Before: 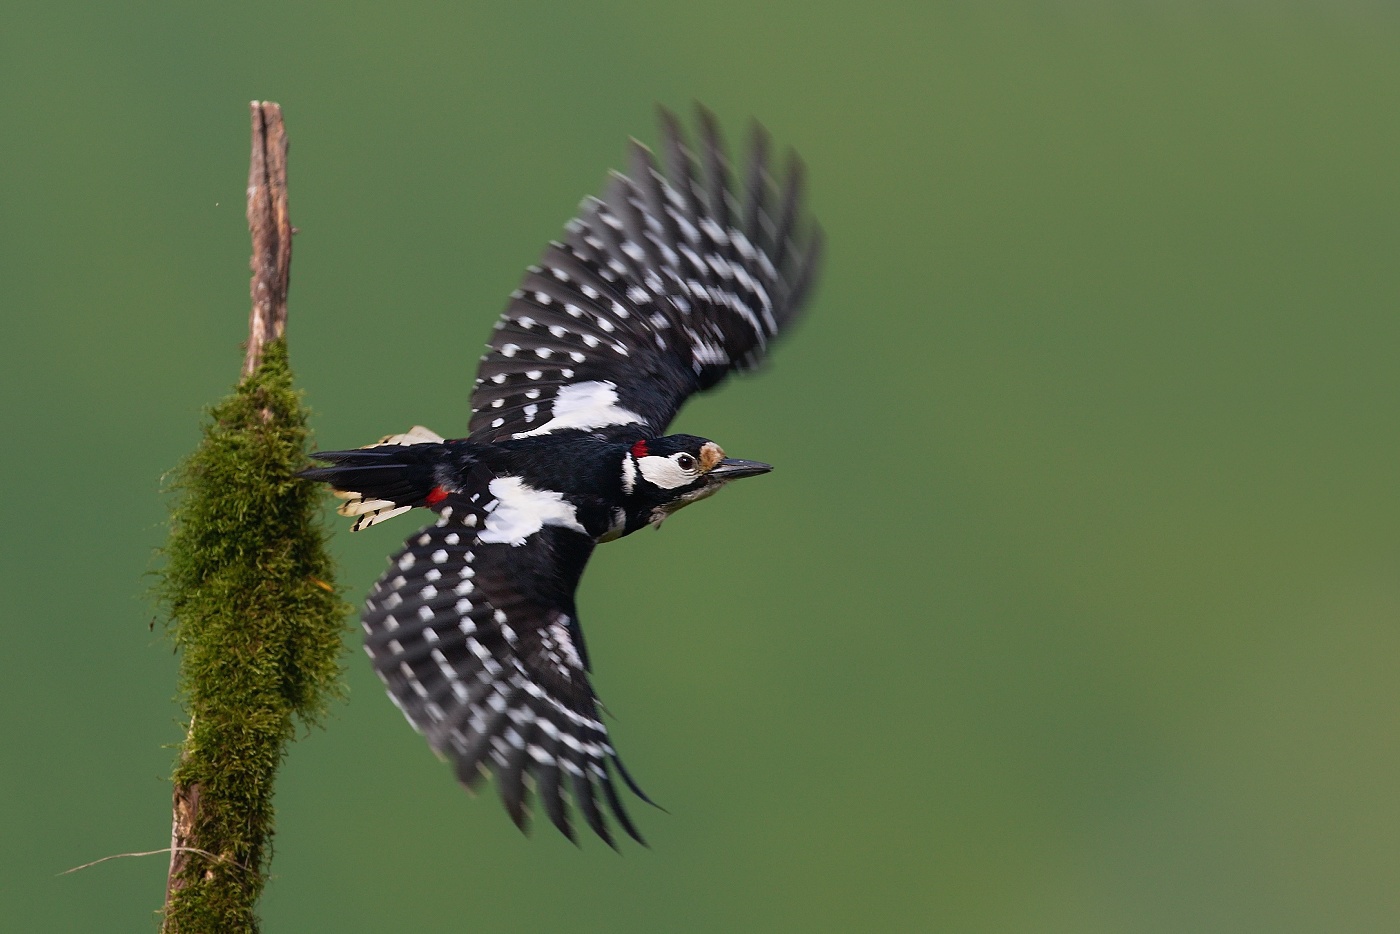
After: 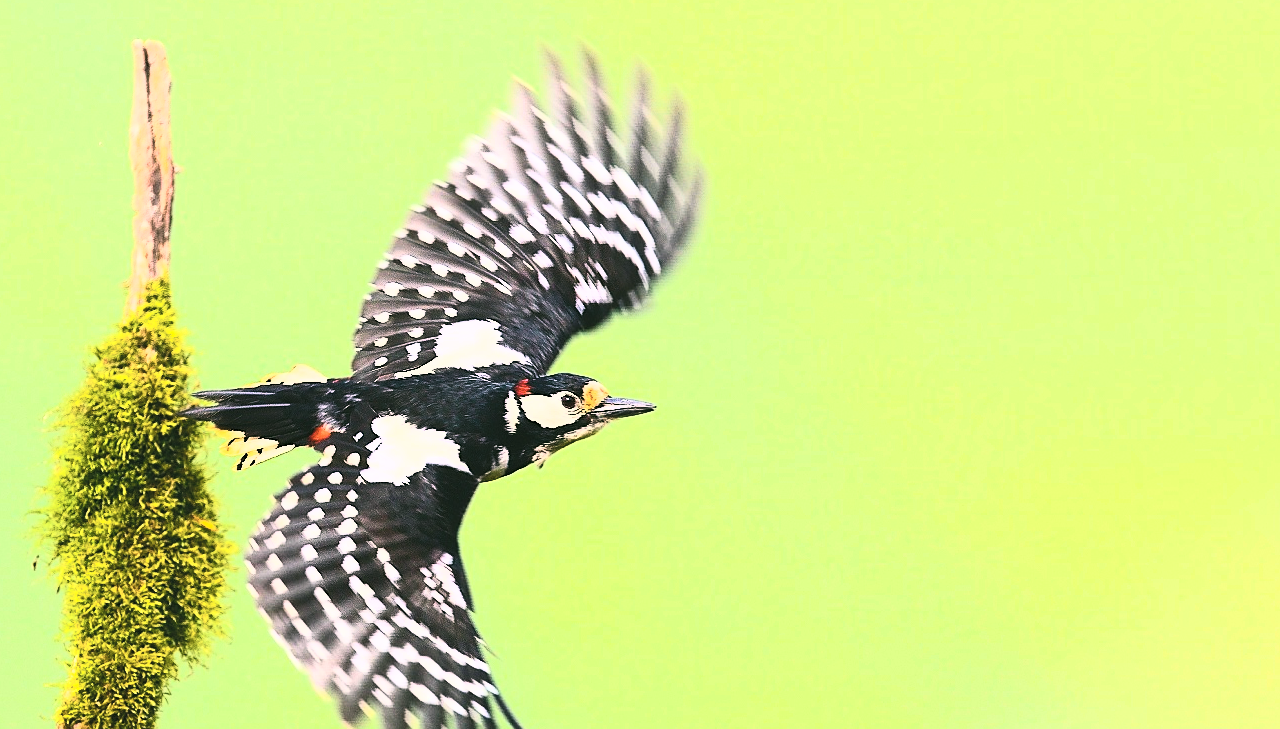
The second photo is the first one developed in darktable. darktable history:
exposure: black level correction -0.004, exposure 0.054 EV, compensate highlight preservation false
crop: left 8.424%, top 6.573%, bottom 15.356%
contrast brightness saturation: contrast 0.426, brightness 0.551, saturation -0.193
sharpen: radius 1.858, amount 0.402, threshold 1.6
base curve: curves: ch0 [(0, 0) (0.007, 0.004) (0.027, 0.03) (0.046, 0.07) (0.207, 0.54) (0.442, 0.872) (0.673, 0.972) (1, 1)]
color correction: highlights a* 4.24, highlights b* 4.99, shadows a* -7.58, shadows b* 4.59
color balance rgb: highlights gain › luminance 5.666%, highlights gain › chroma 2.523%, highlights gain › hue 87.62°, perceptual saturation grading › global saturation 36.223%, perceptual brilliance grading › mid-tones 10.045%, perceptual brilliance grading › shadows 15.752%, global vibrance 34.437%
